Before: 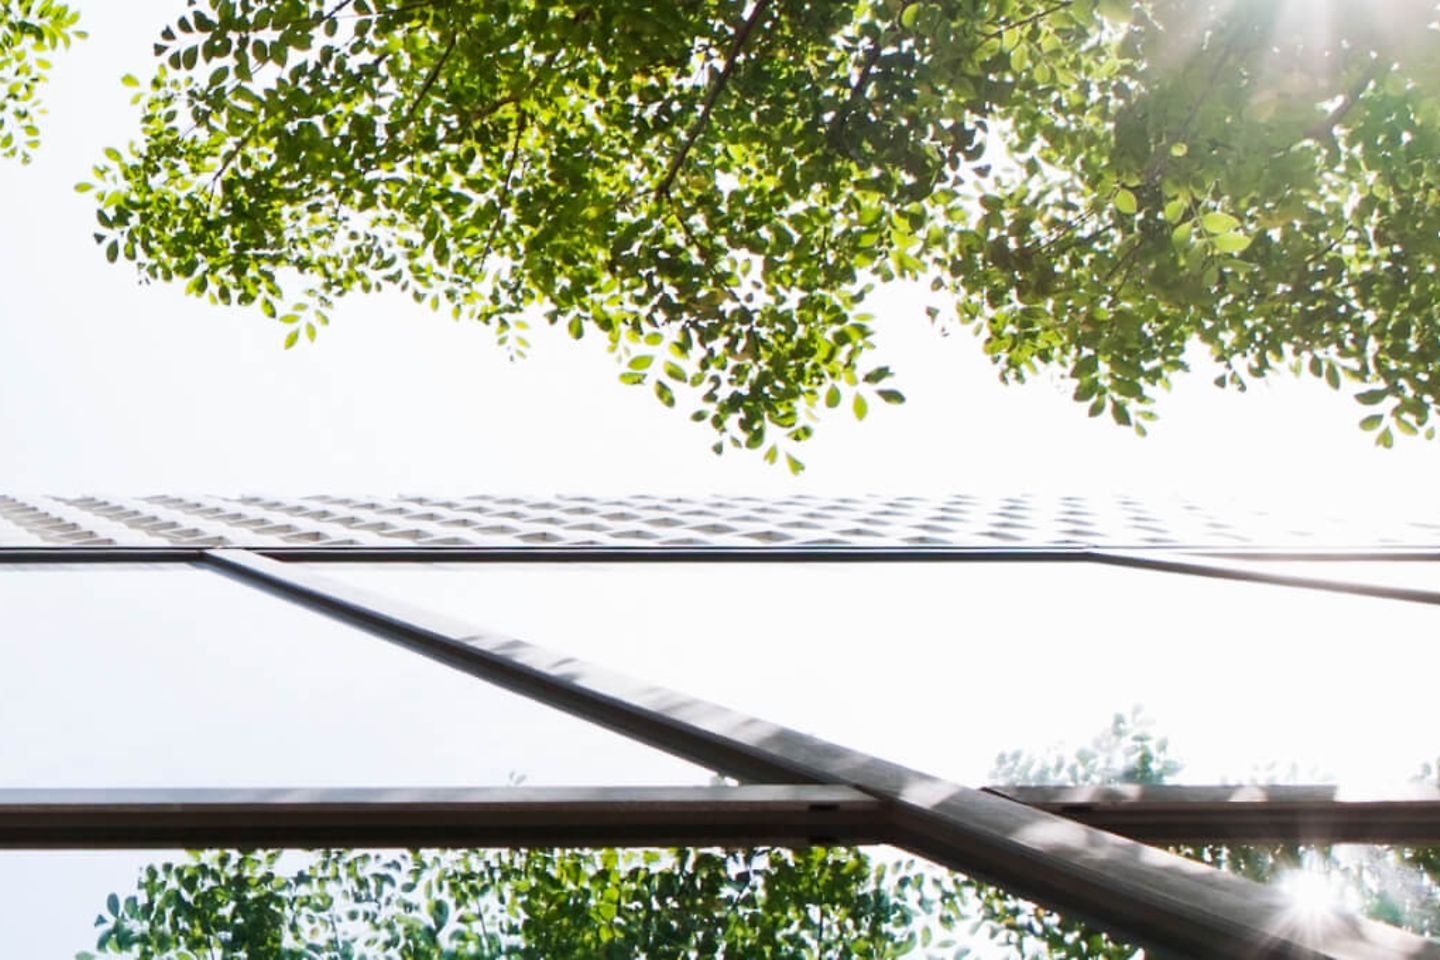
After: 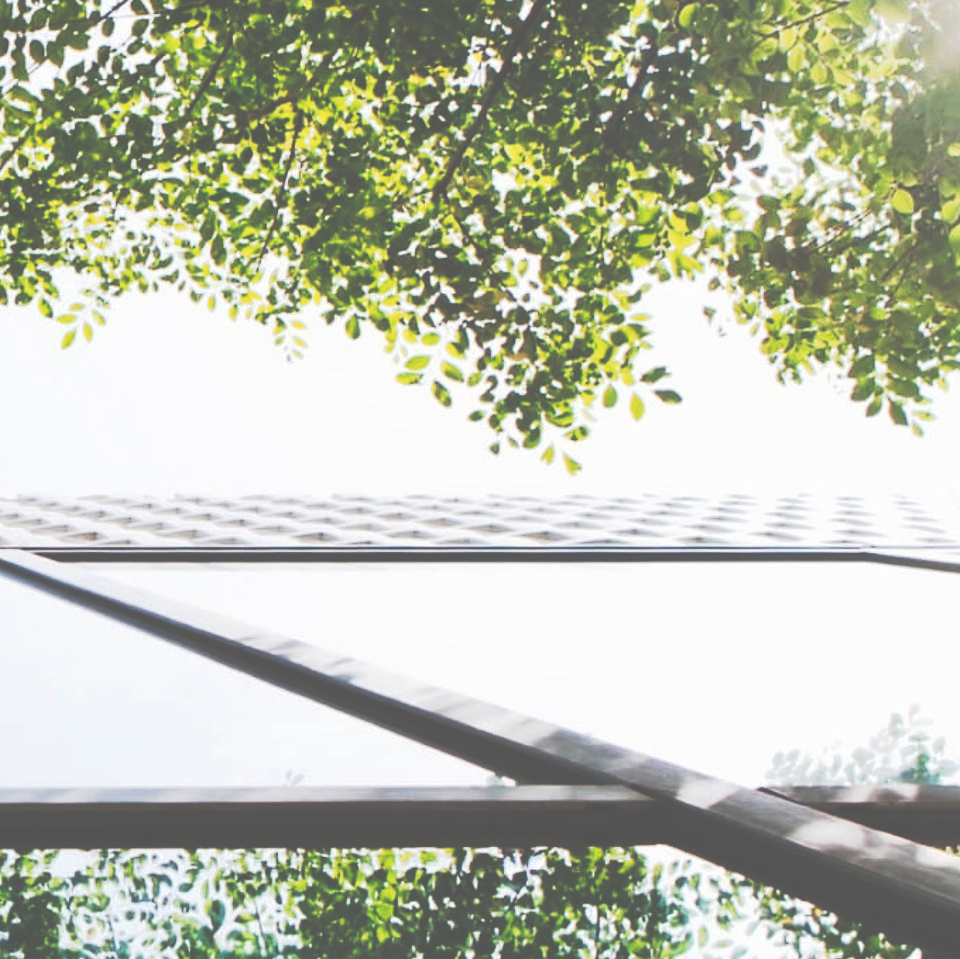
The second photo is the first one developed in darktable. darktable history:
tone curve: curves: ch0 [(0, 0) (0.003, 0.345) (0.011, 0.345) (0.025, 0.345) (0.044, 0.349) (0.069, 0.353) (0.1, 0.356) (0.136, 0.359) (0.177, 0.366) (0.224, 0.378) (0.277, 0.398) (0.335, 0.429) (0.399, 0.476) (0.468, 0.545) (0.543, 0.624) (0.623, 0.721) (0.709, 0.811) (0.801, 0.876) (0.898, 0.913) (1, 1)], preserve colors none
crop and rotate: left 15.546%, right 17.787%
